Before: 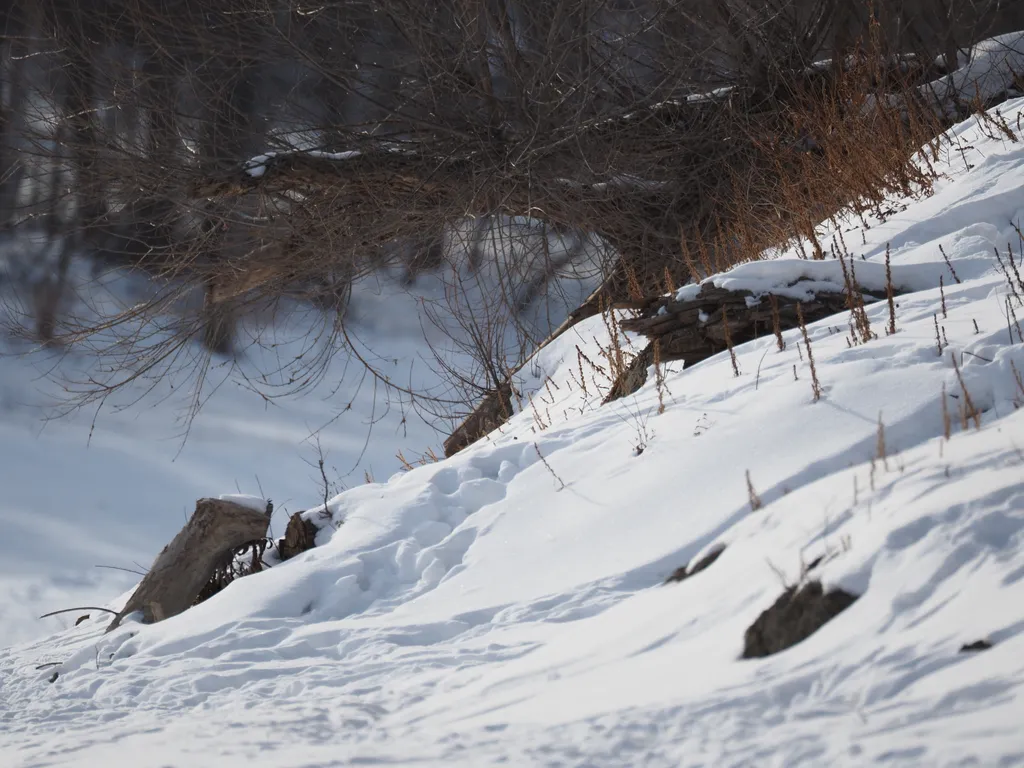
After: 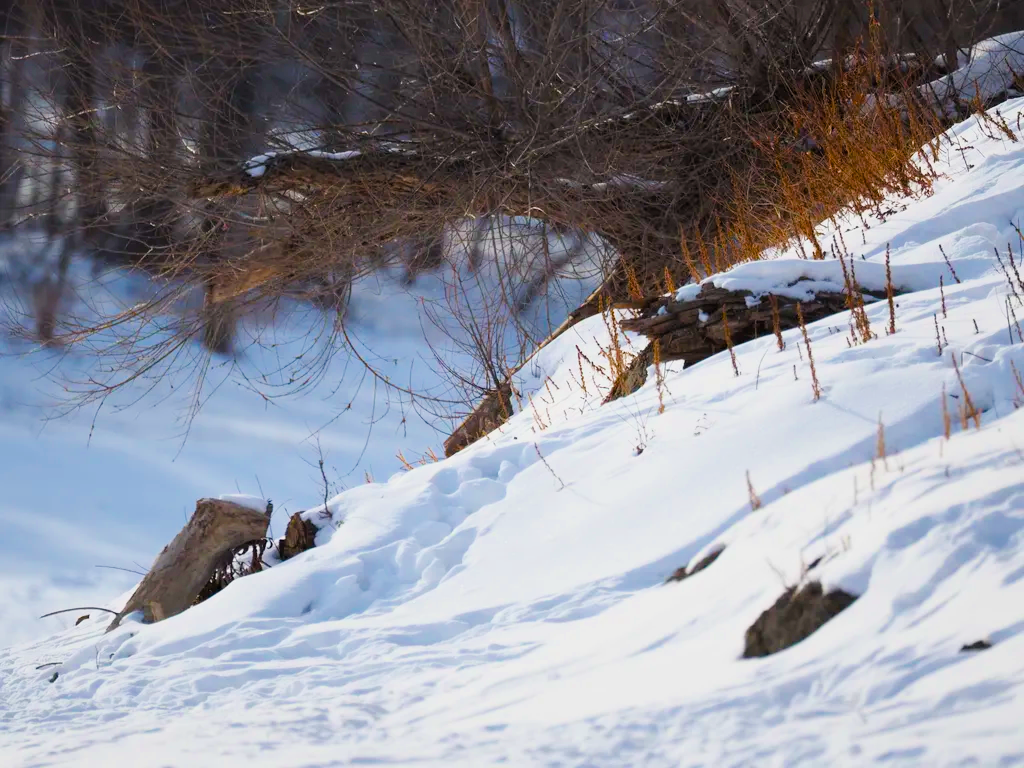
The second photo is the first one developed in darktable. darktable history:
color balance rgb: perceptual saturation grading › global saturation 42.456%, perceptual brilliance grading › global brilliance 30.824%, global vibrance 59.559%
filmic rgb: black relative exposure -7.65 EV, white relative exposure 4.56 EV, threshold 5.98 EV, hardness 3.61, enable highlight reconstruction true
